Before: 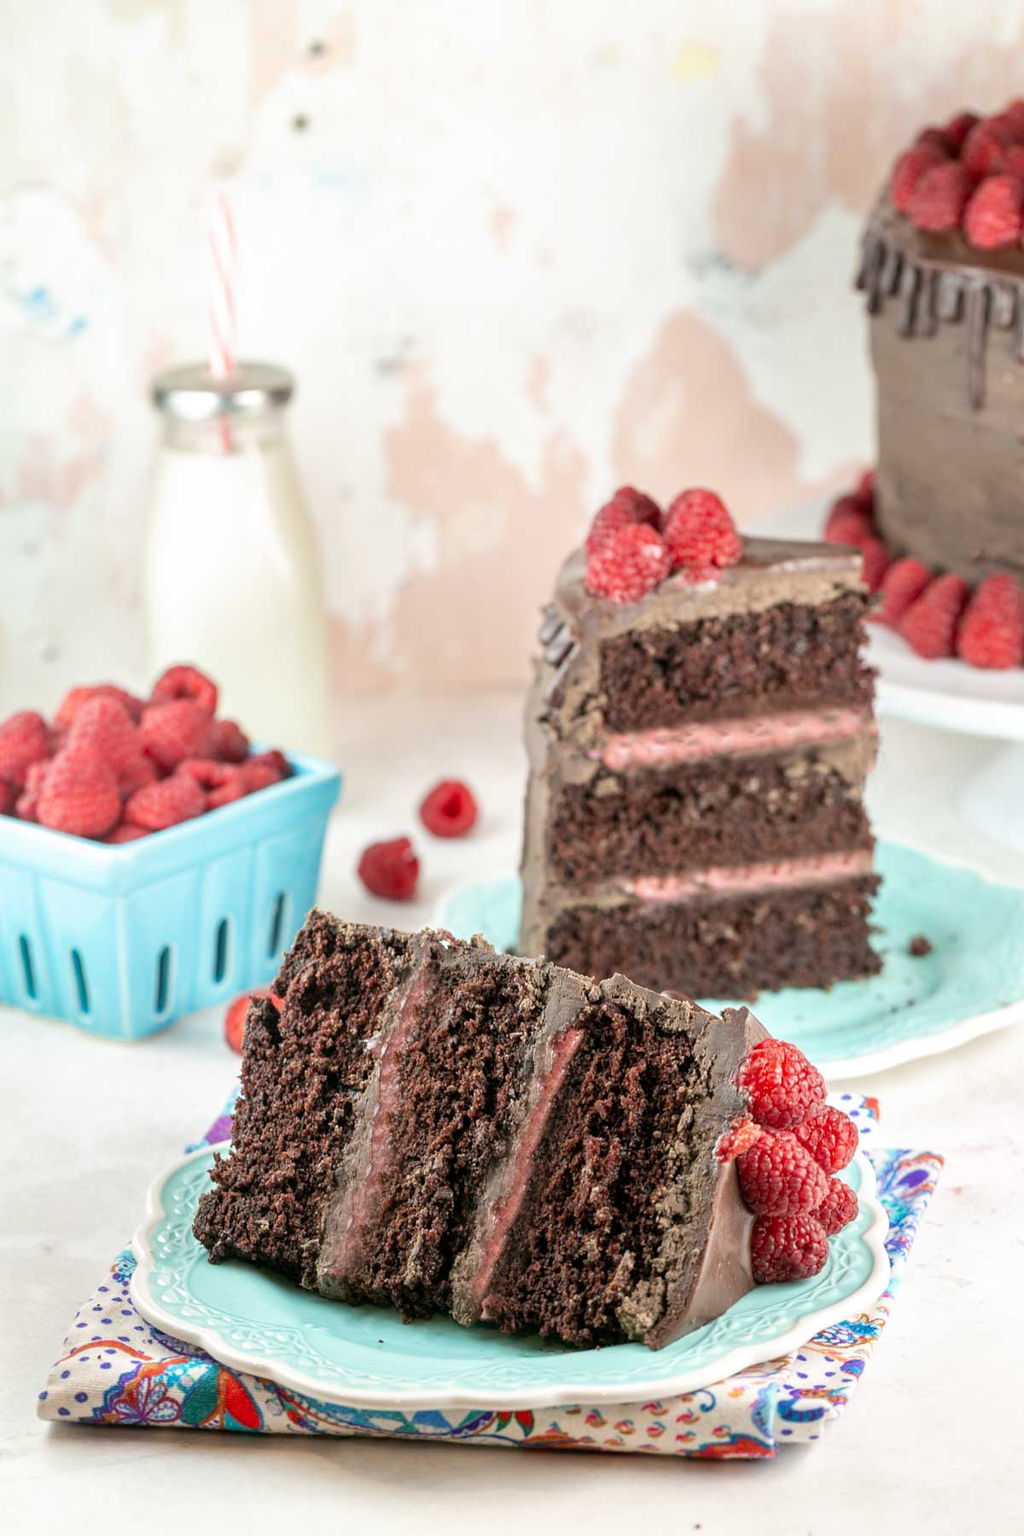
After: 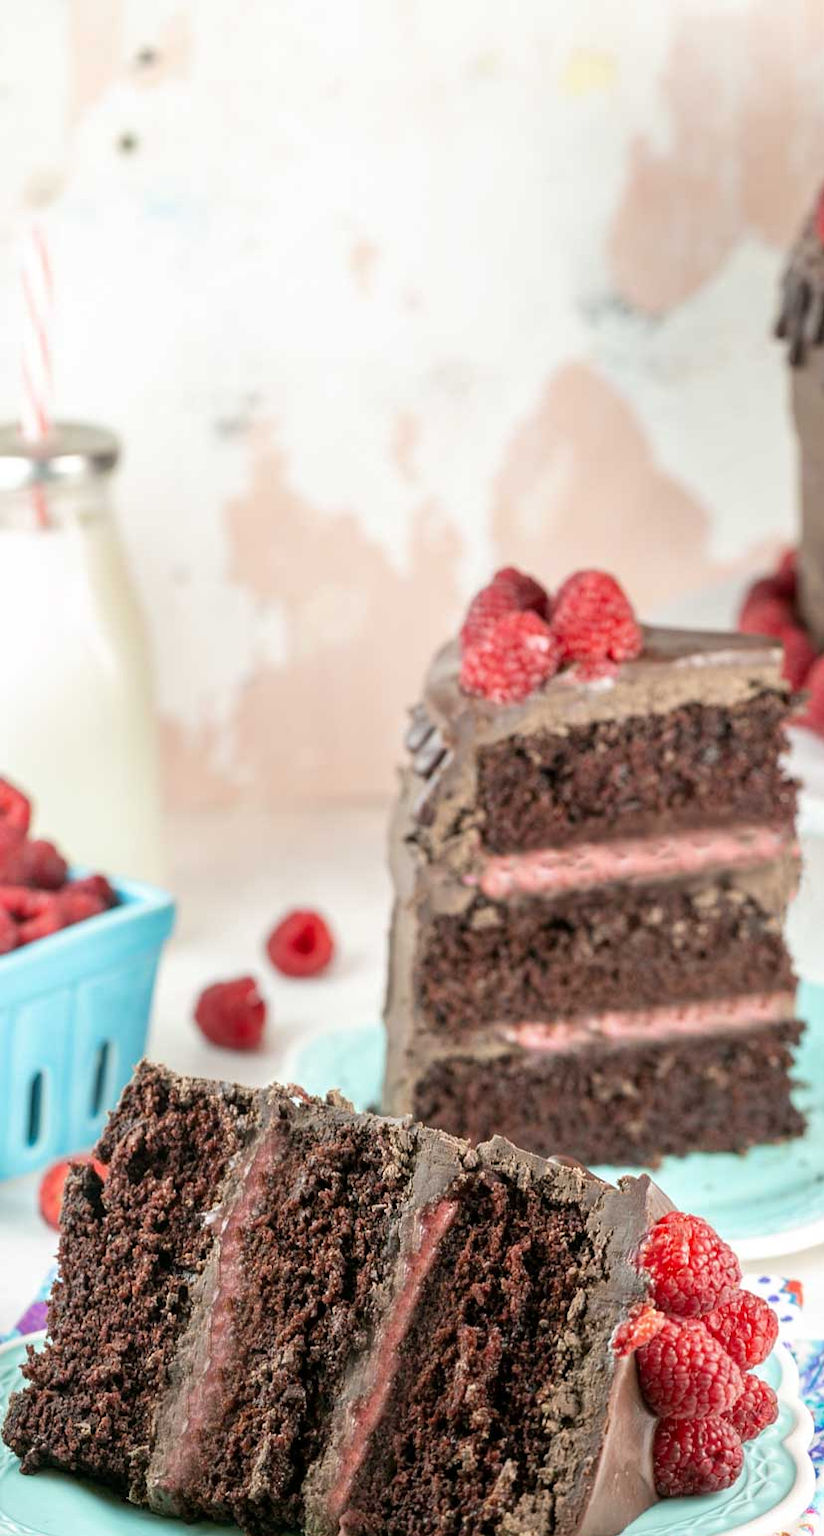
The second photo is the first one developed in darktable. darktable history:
crop: left 18.716%, right 12.243%, bottom 14.263%
